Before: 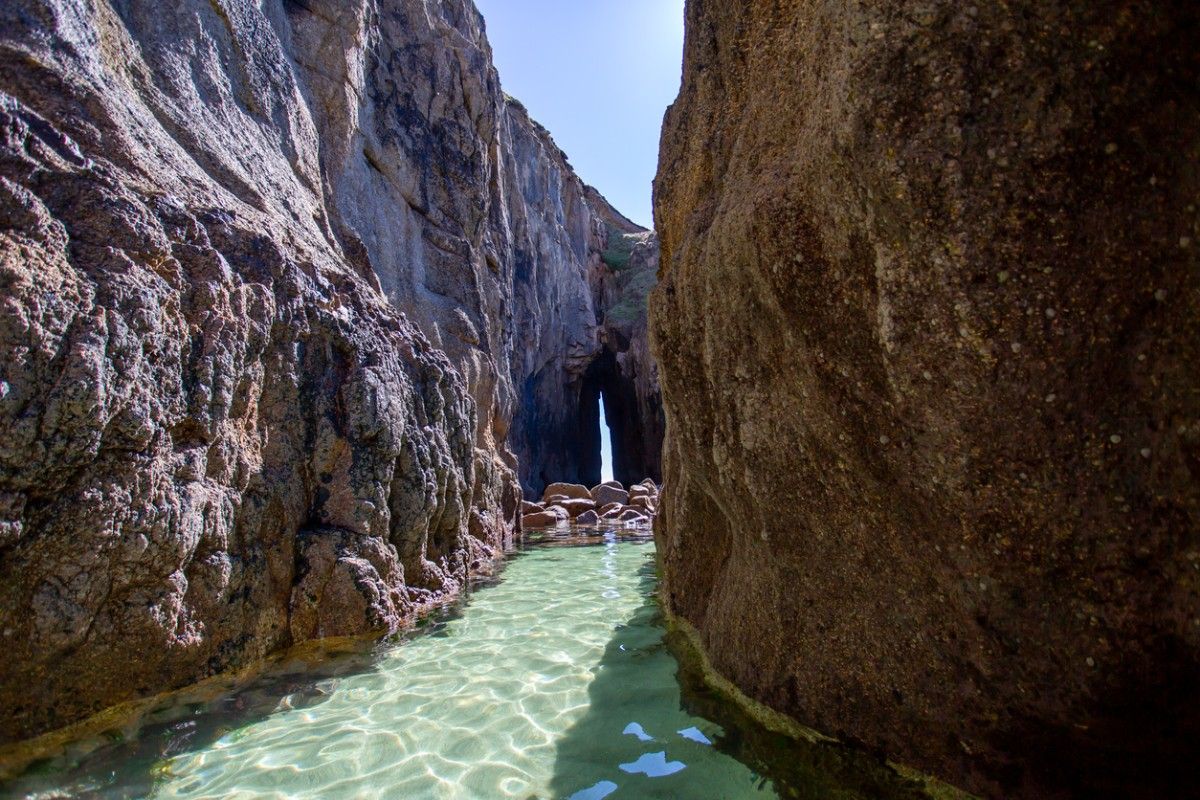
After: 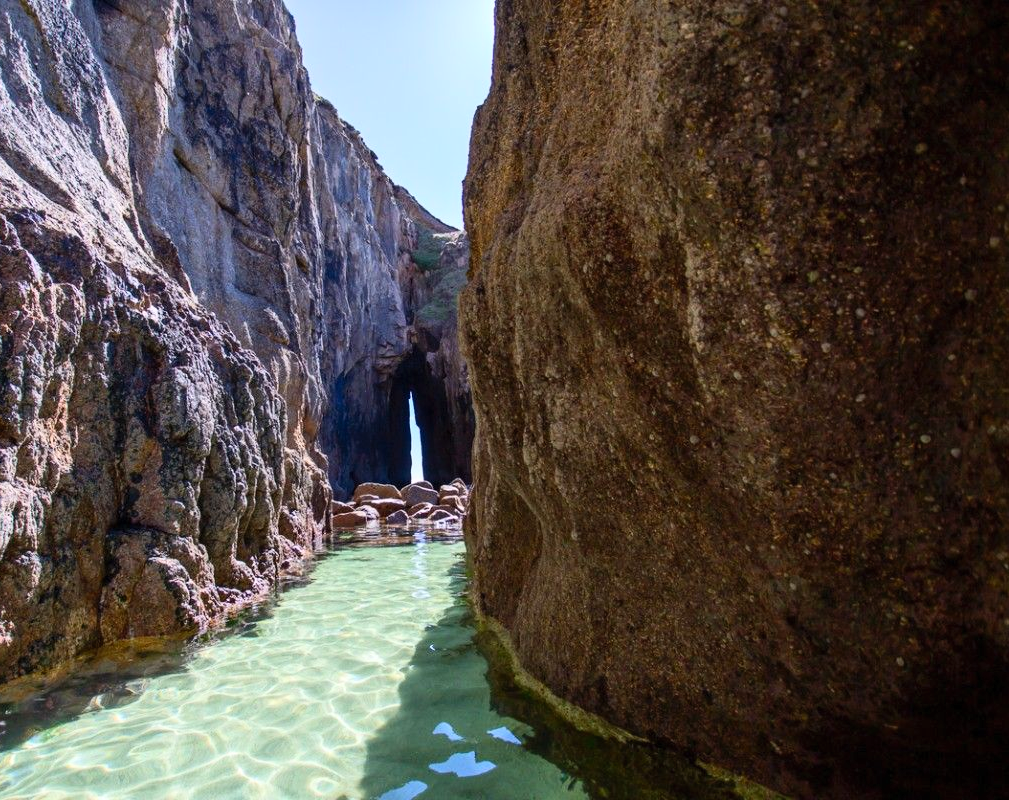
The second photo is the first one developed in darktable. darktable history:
crop: left 15.859%
contrast brightness saturation: contrast 0.204, brightness 0.141, saturation 0.14
